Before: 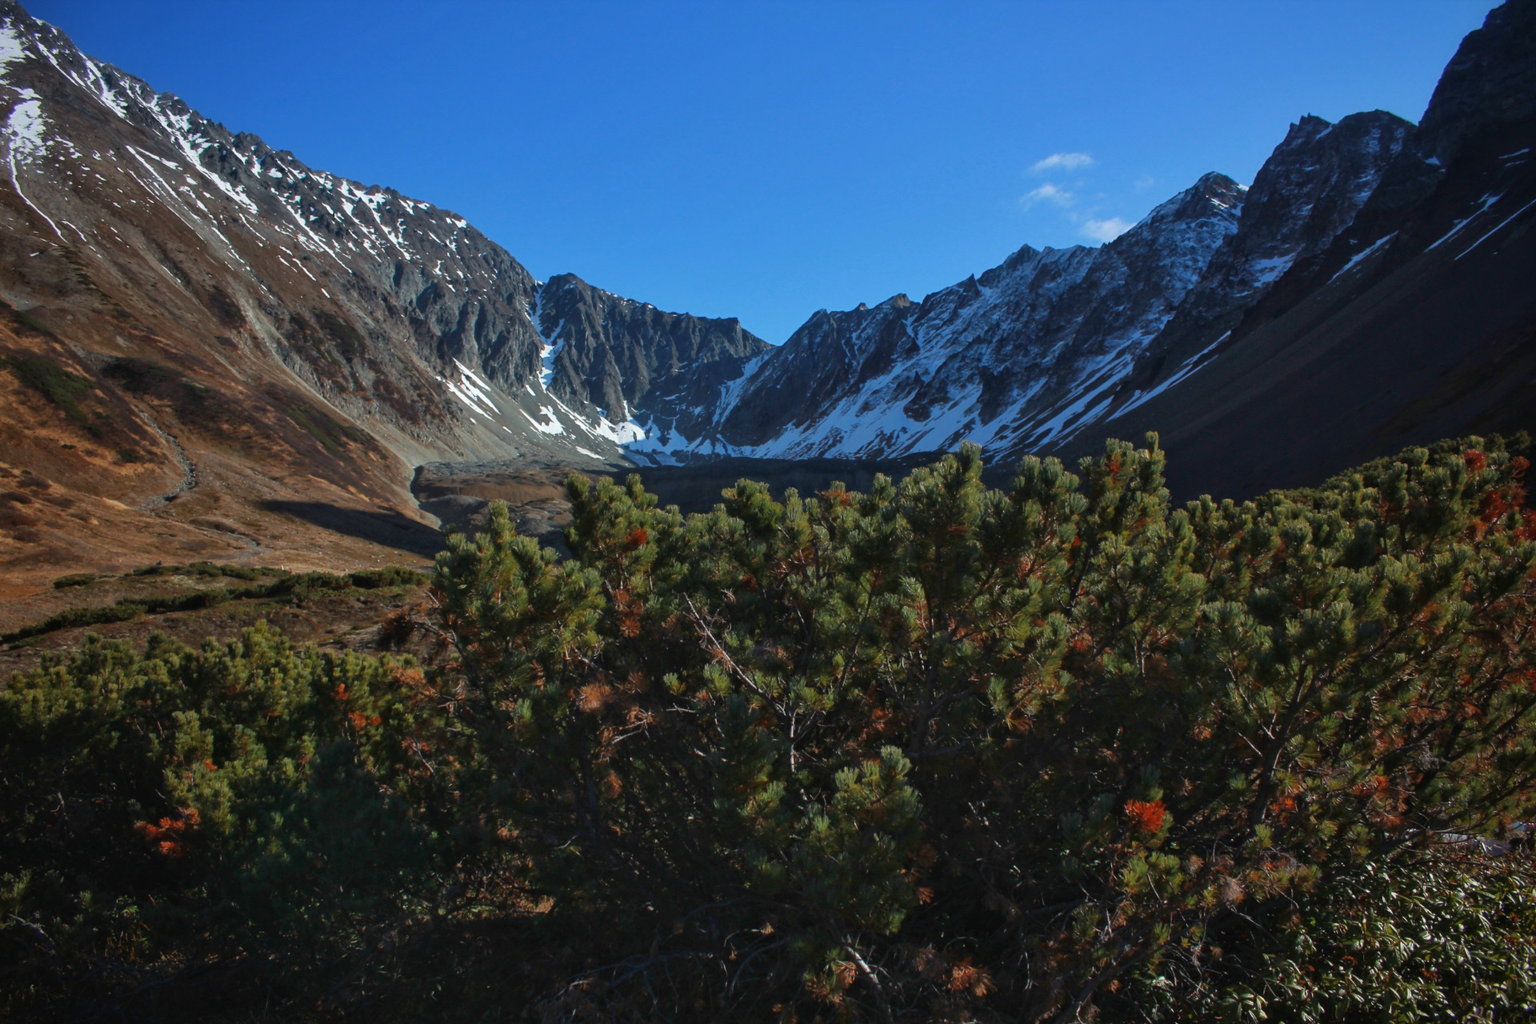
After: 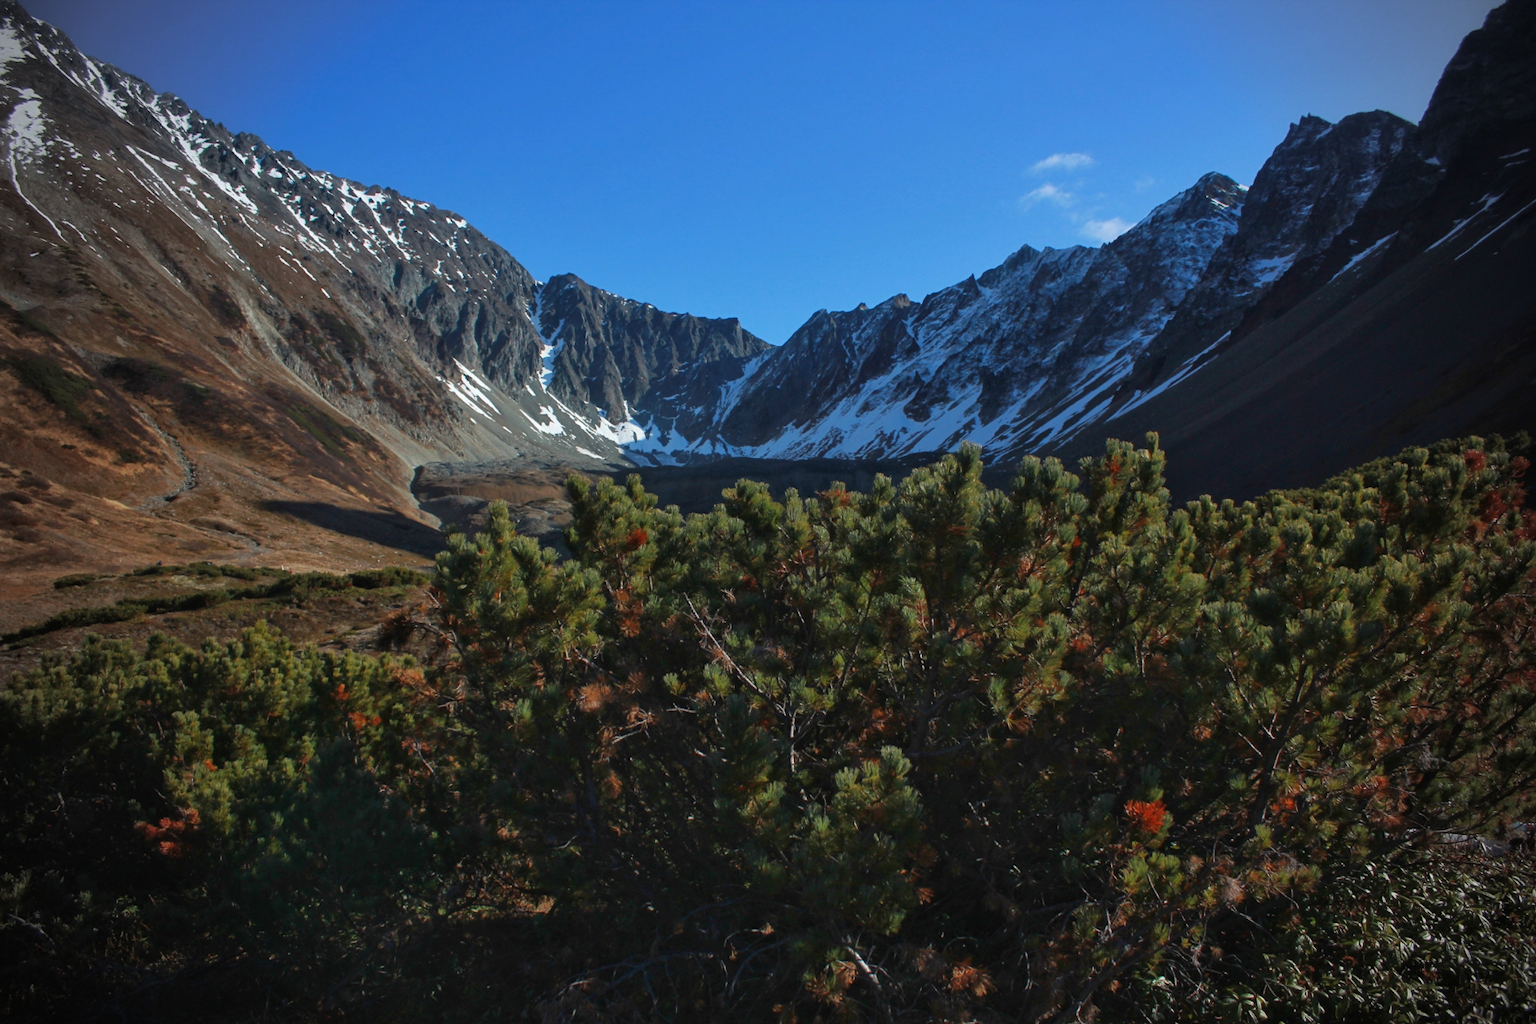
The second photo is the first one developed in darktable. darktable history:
vignetting: brightness -0.623, saturation -0.674
